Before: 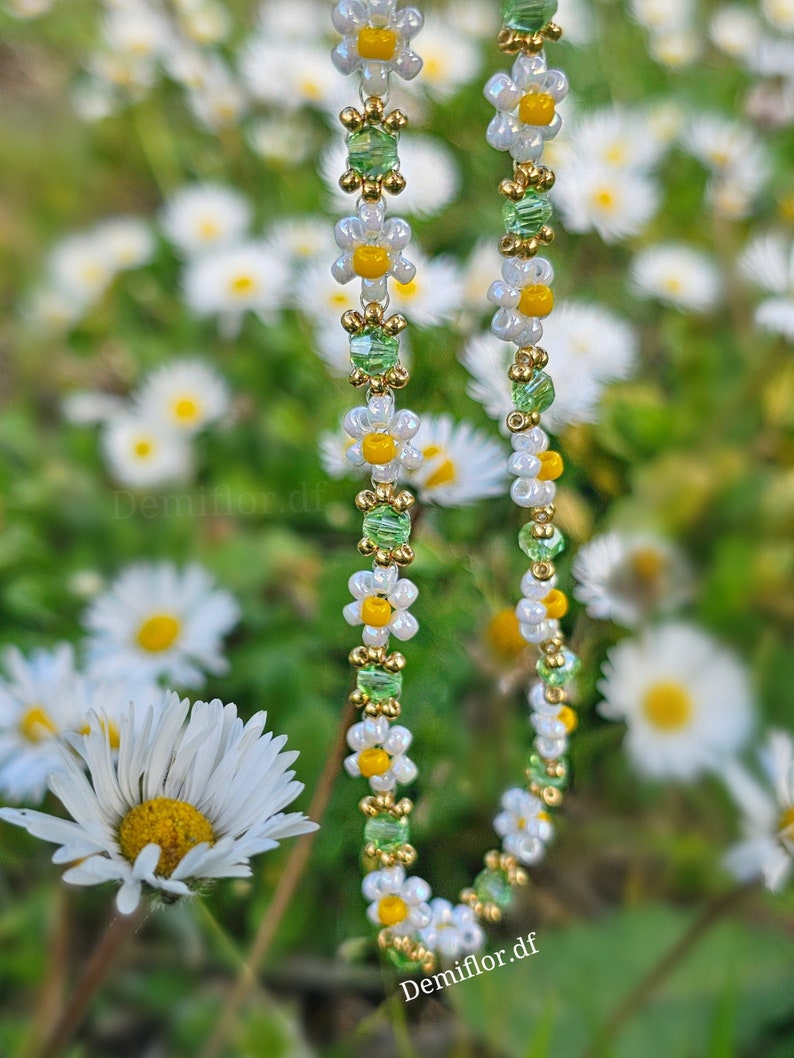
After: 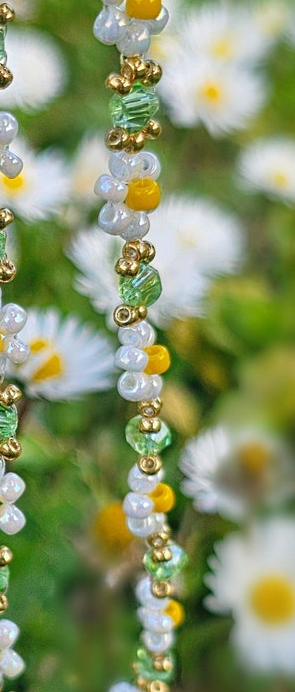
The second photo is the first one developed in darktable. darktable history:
crop and rotate: left 49.649%, top 10.107%, right 13.145%, bottom 24.421%
